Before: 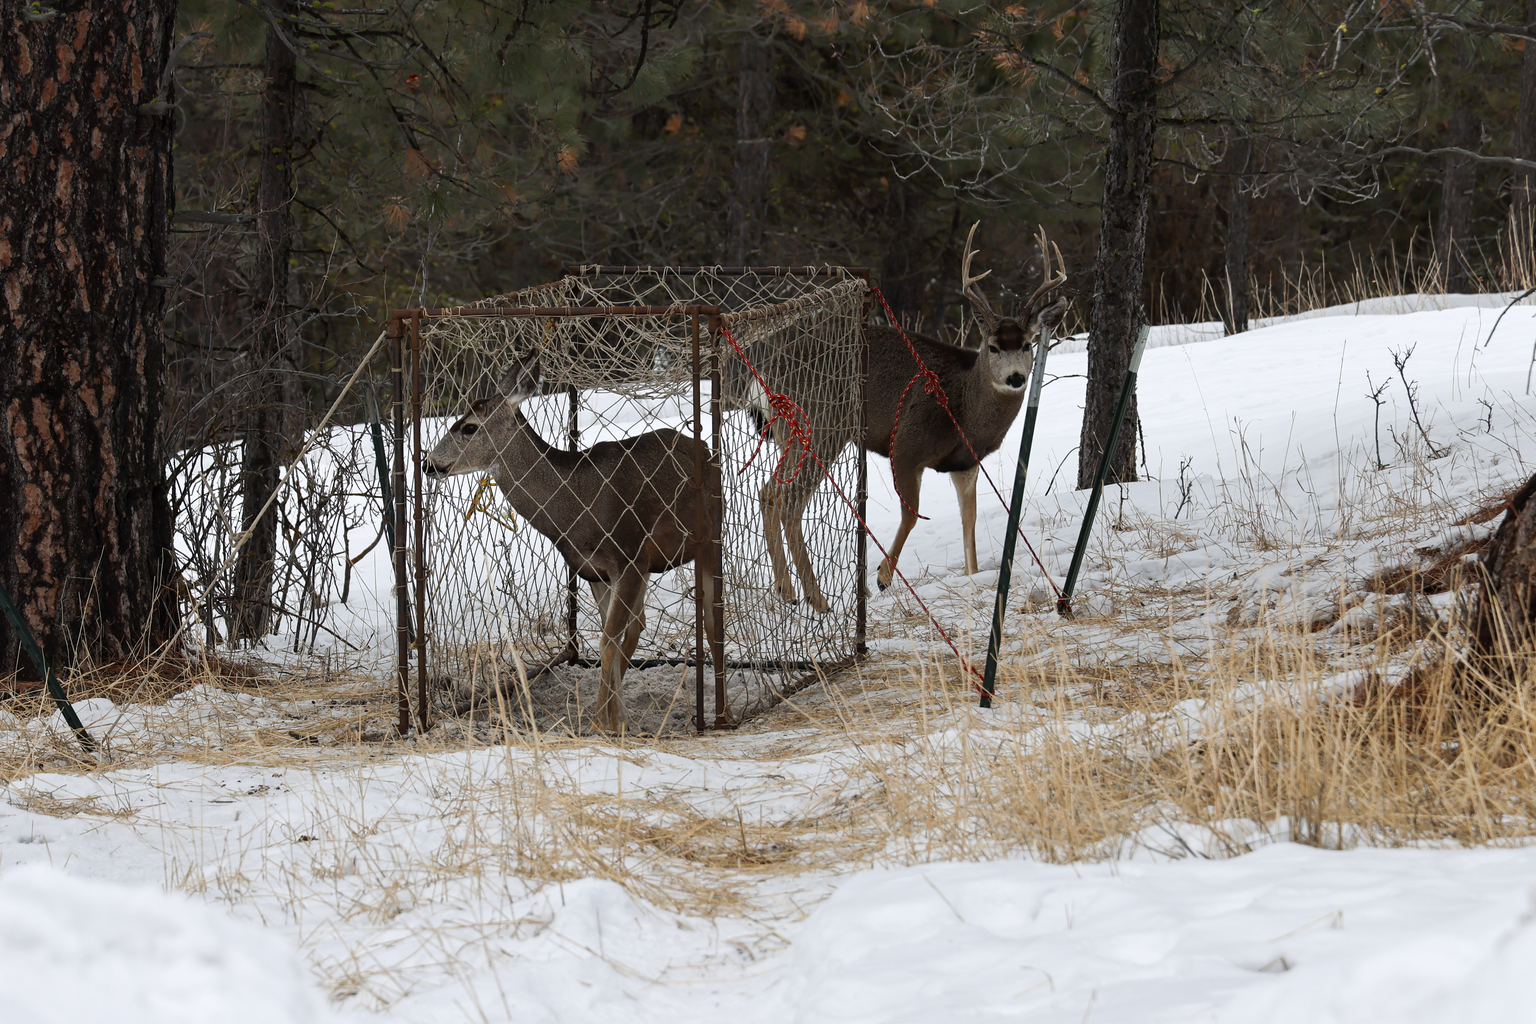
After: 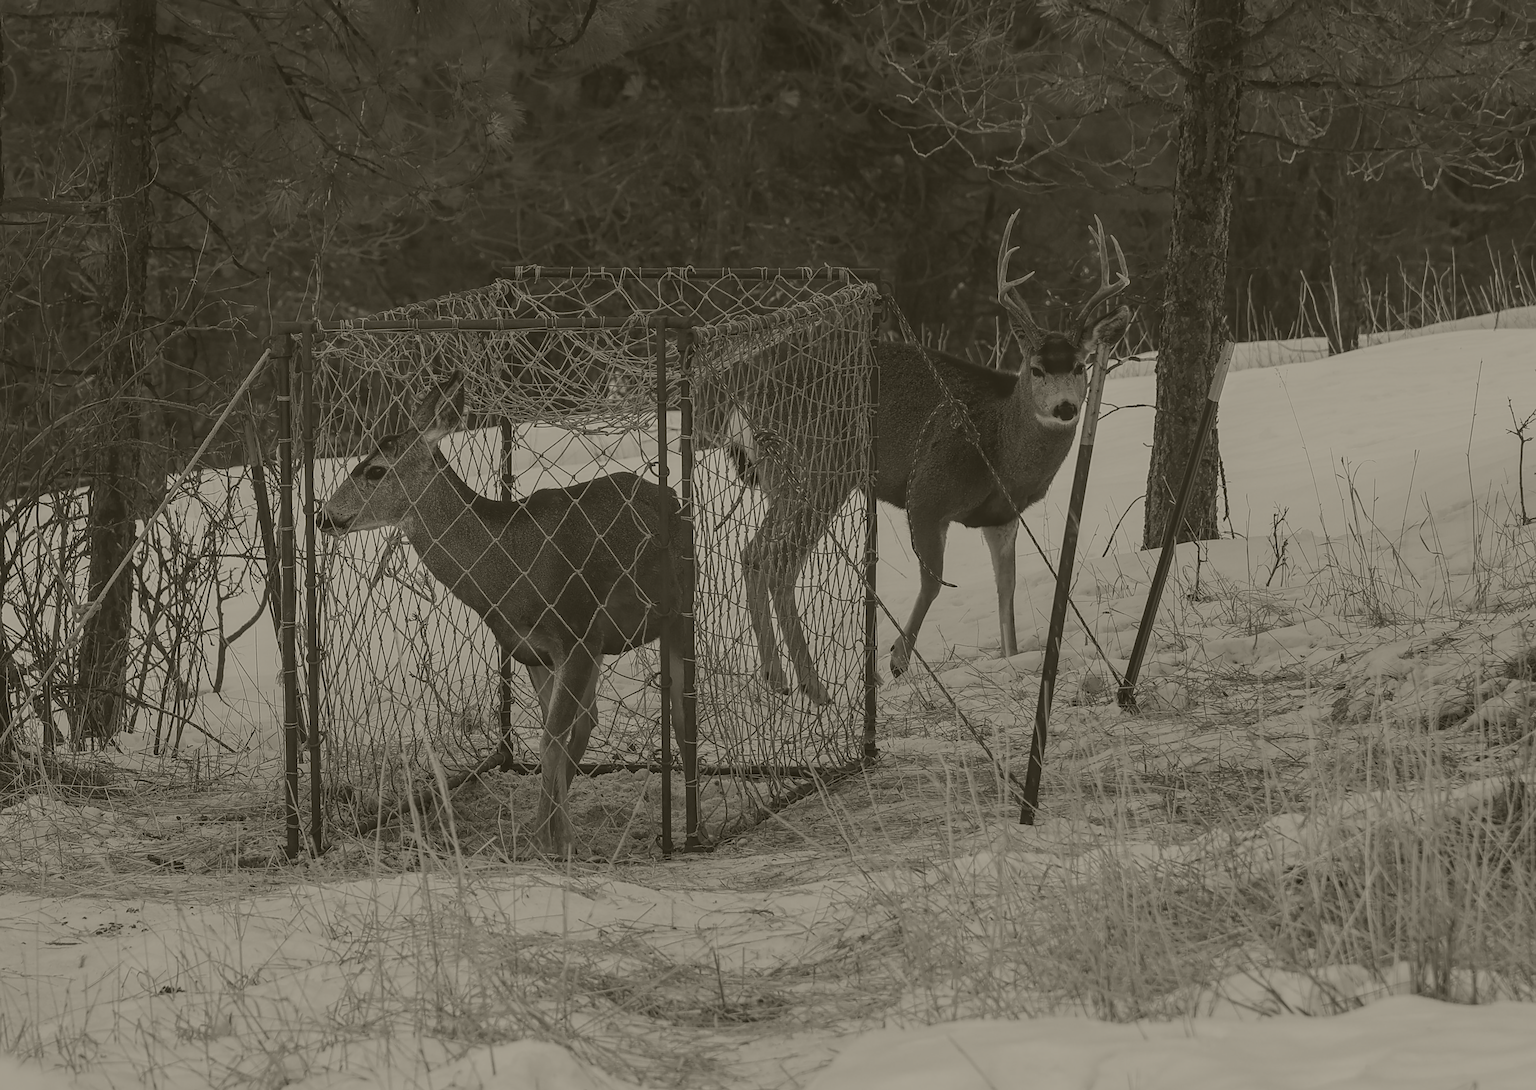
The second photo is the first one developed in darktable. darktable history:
crop: left 11.225%, top 5.381%, right 9.565%, bottom 10.314%
sharpen: on, module defaults
white balance: red 0.984, blue 1.059
local contrast: on, module defaults
color balance: lift [1.004, 1.002, 1.002, 0.998], gamma [1, 1.007, 1.002, 0.993], gain [1, 0.977, 1.013, 1.023], contrast -3.64%
colorize: hue 41.44°, saturation 22%, source mix 60%, lightness 10.61%
